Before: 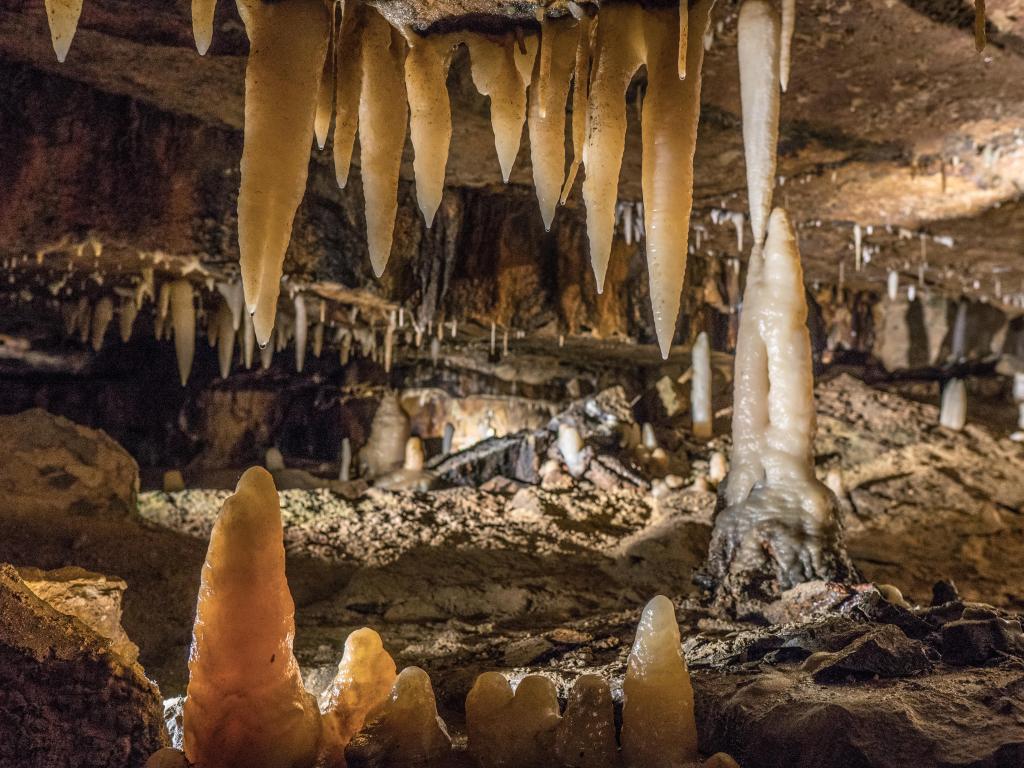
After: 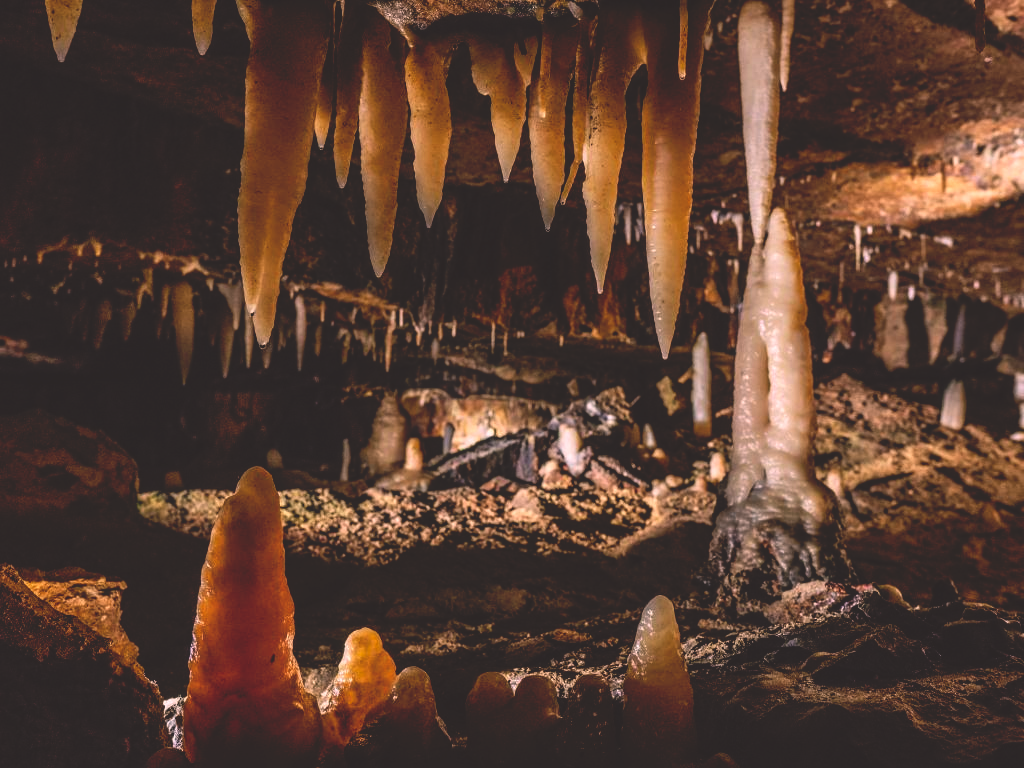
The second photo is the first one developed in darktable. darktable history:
color correction: highlights a* 14.58, highlights b* 4.85
base curve: curves: ch0 [(0, 0.02) (0.083, 0.036) (1, 1)], preserve colors none
